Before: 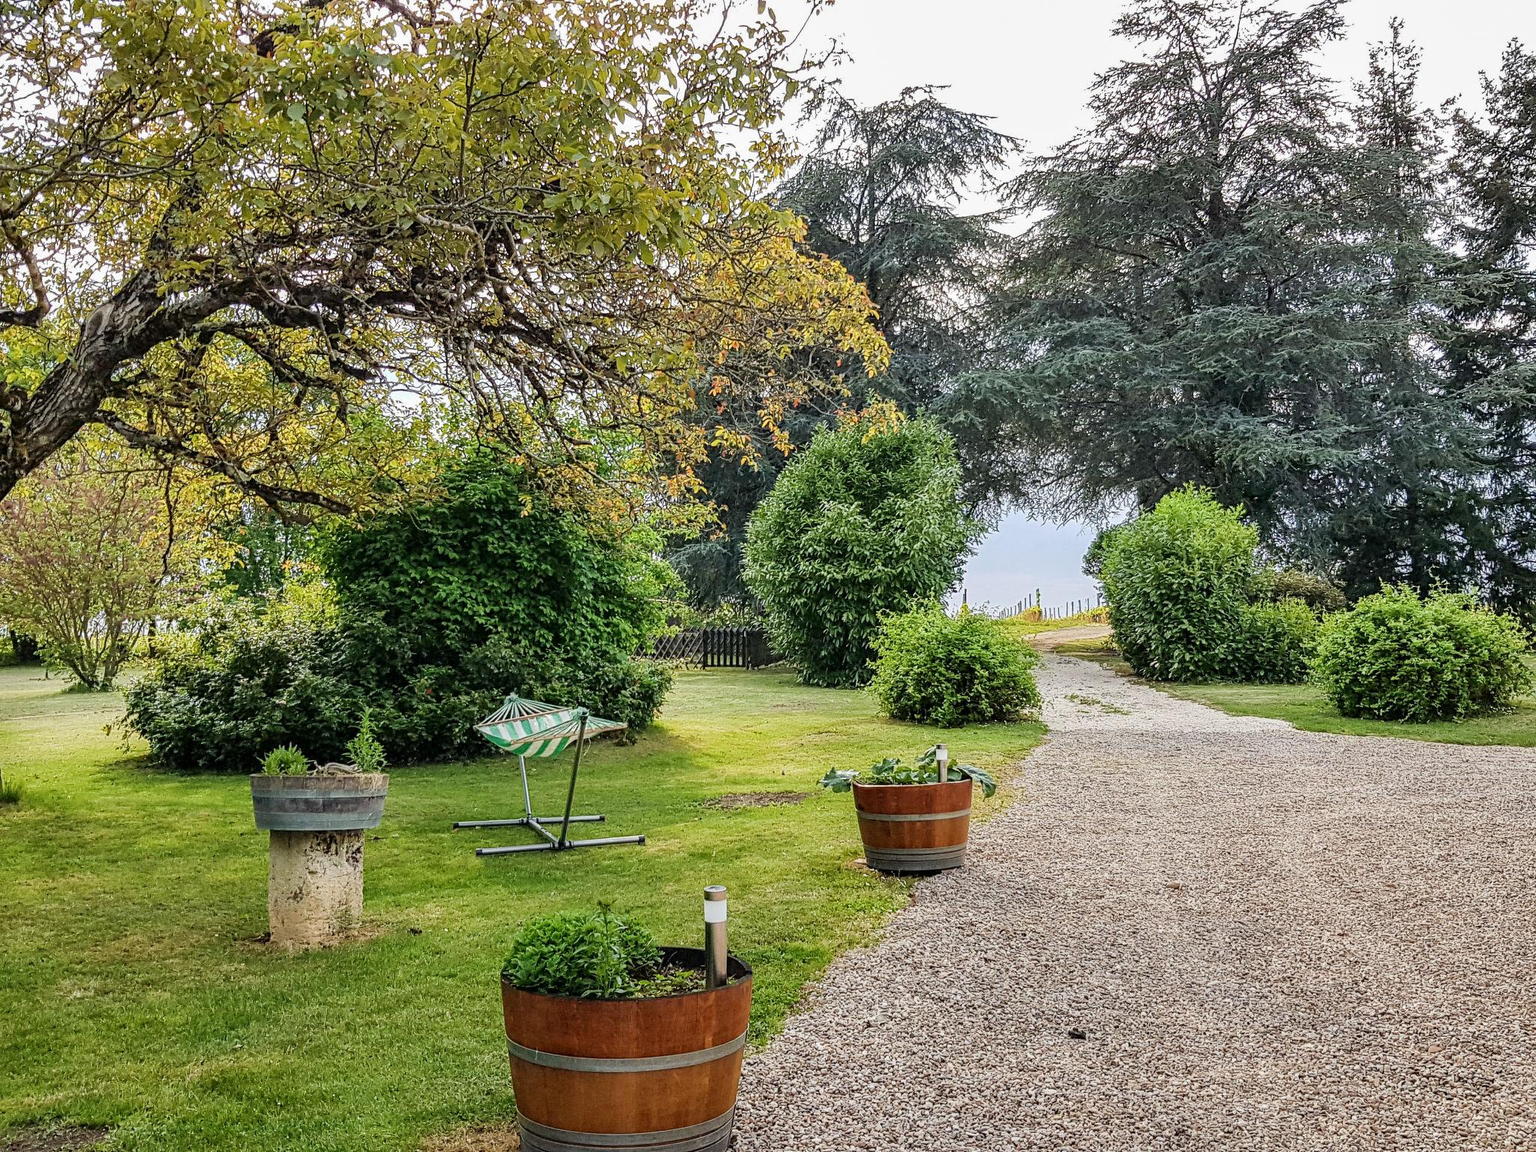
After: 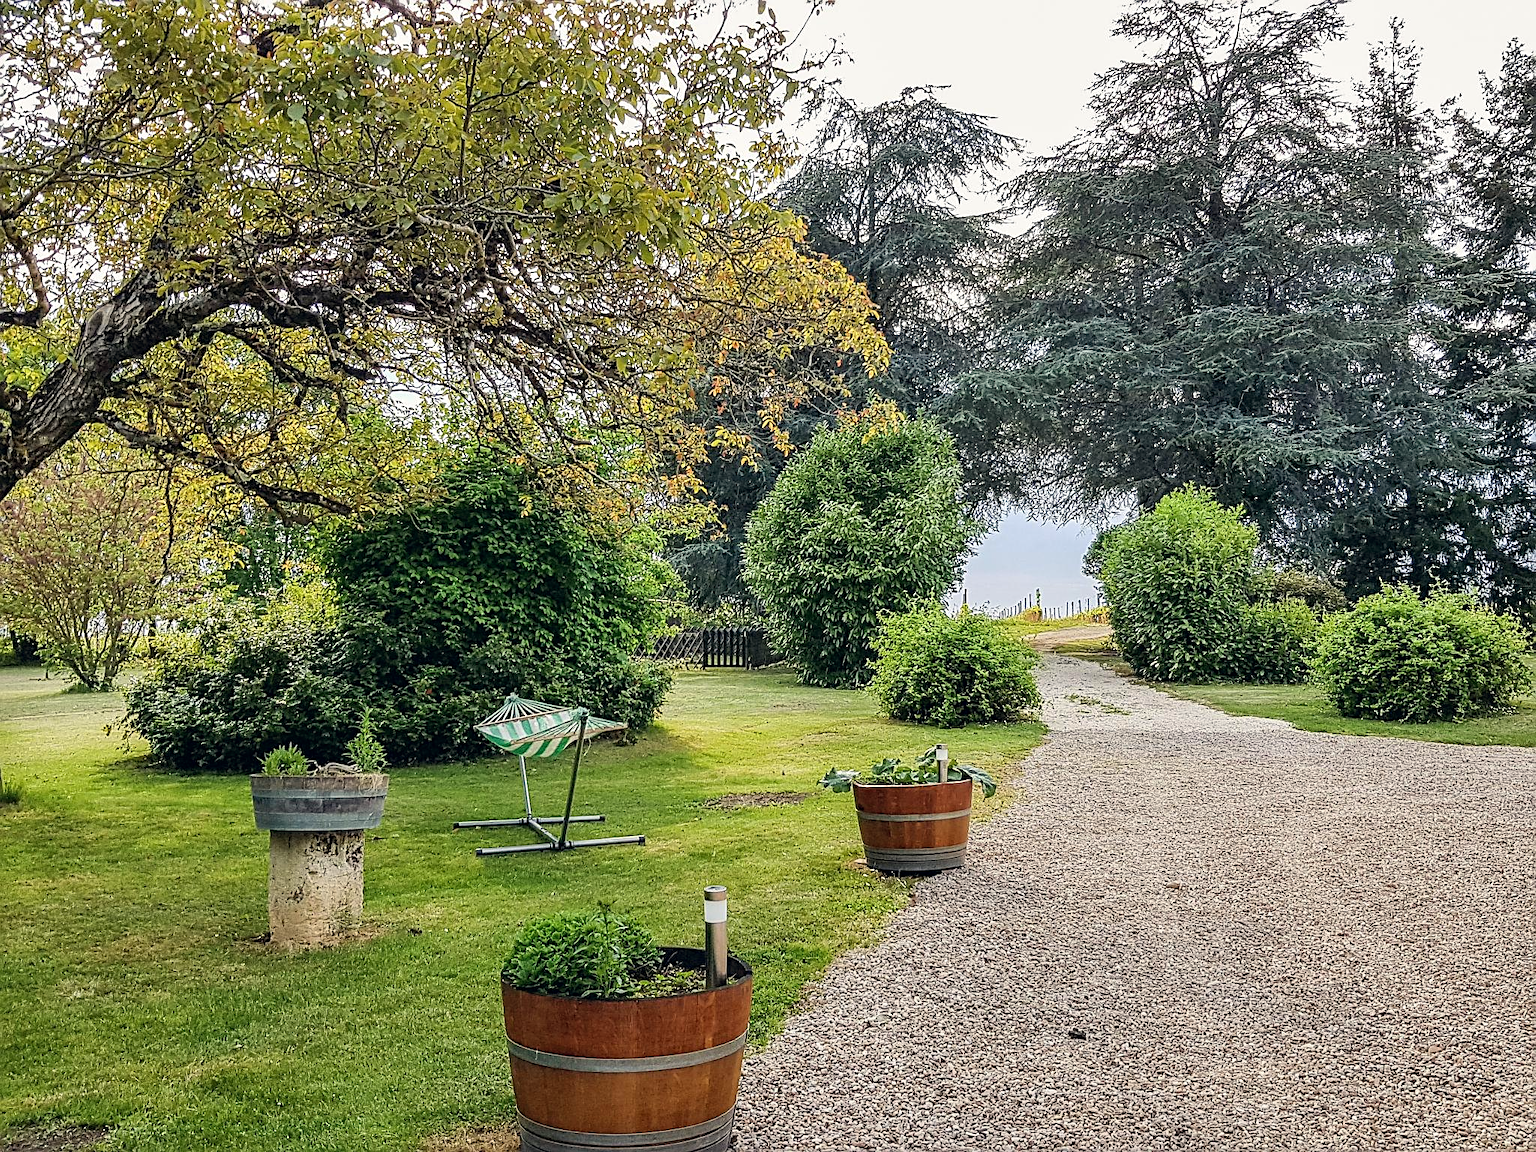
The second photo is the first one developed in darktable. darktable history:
color correction: highlights a* 0.207, highlights b* 2.7, shadows a* -0.874, shadows b* -4.78
sharpen: on, module defaults
